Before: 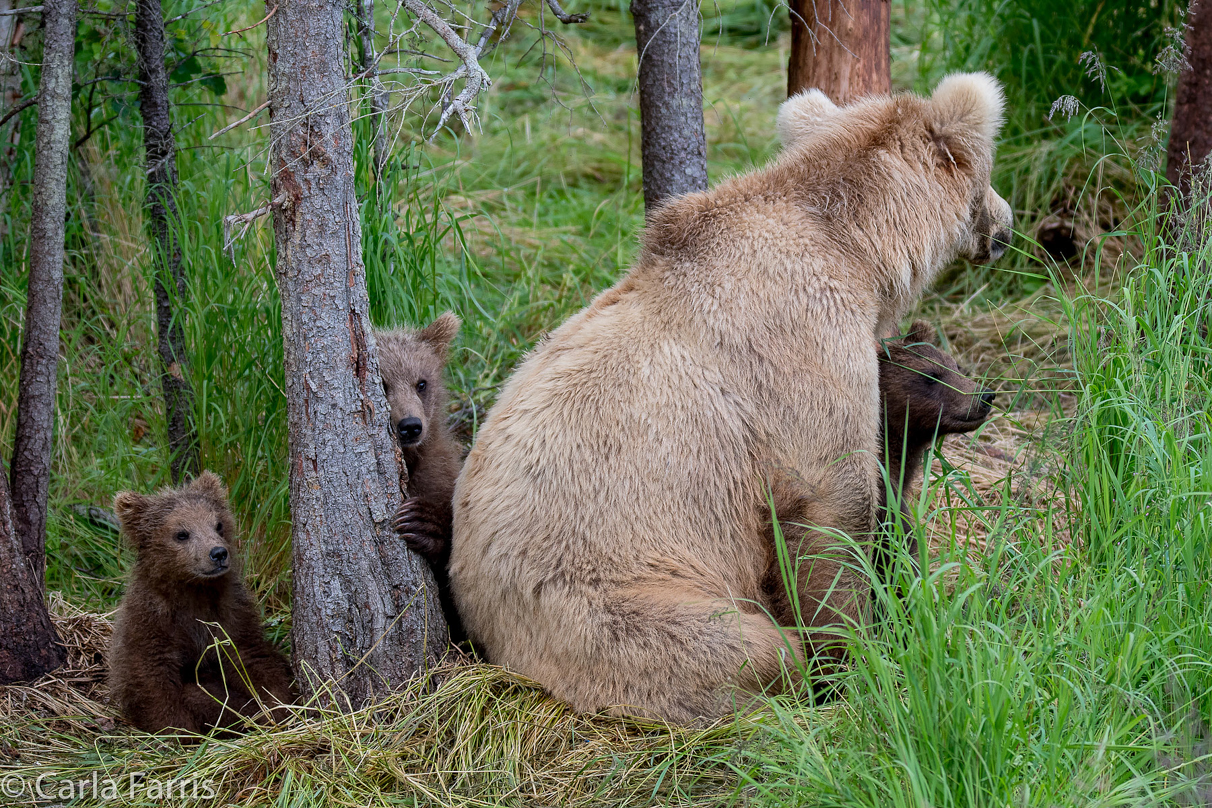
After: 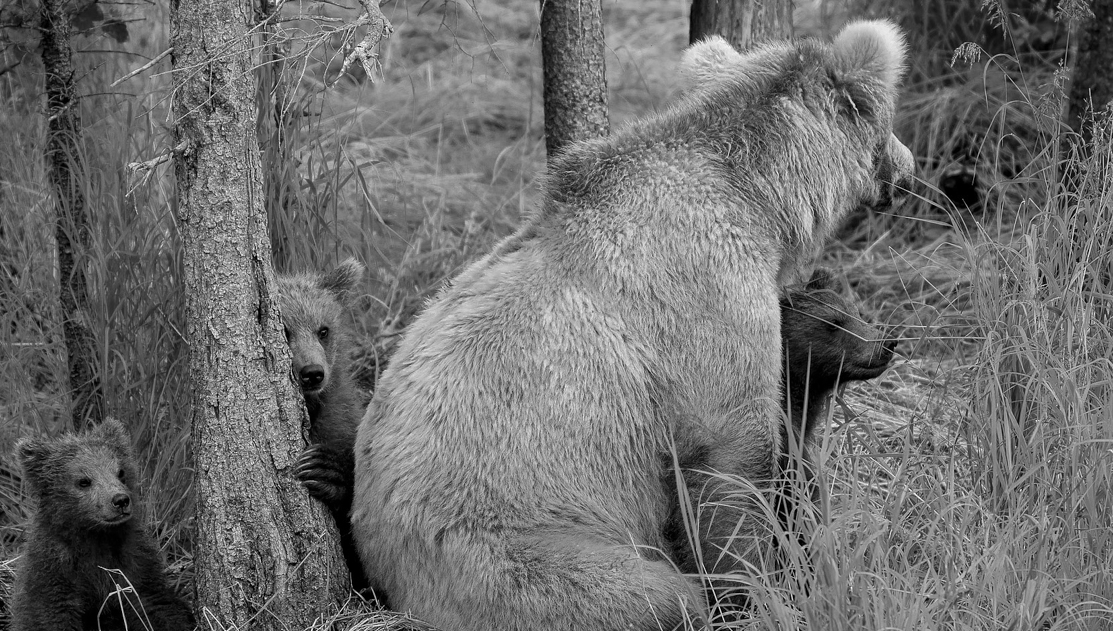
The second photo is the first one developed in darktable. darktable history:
color zones: curves: ch0 [(0.002, 0.589) (0.107, 0.484) (0.146, 0.249) (0.217, 0.352) (0.309, 0.525) (0.39, 0.404) (0.455, 0.169) (0.597, 0.055) (0.724, 0.212) (0.775, 0.691) (0.869, 0.571) (1, 0.587)]; ch1 [(0, 0) (0.143, 0) (0.286, 0) (0.429, 0) (0.571, 0) (0.714, 0) (0.857, 0)]
crop: left 8.153%, top 6.575%, bottom 15.234%
